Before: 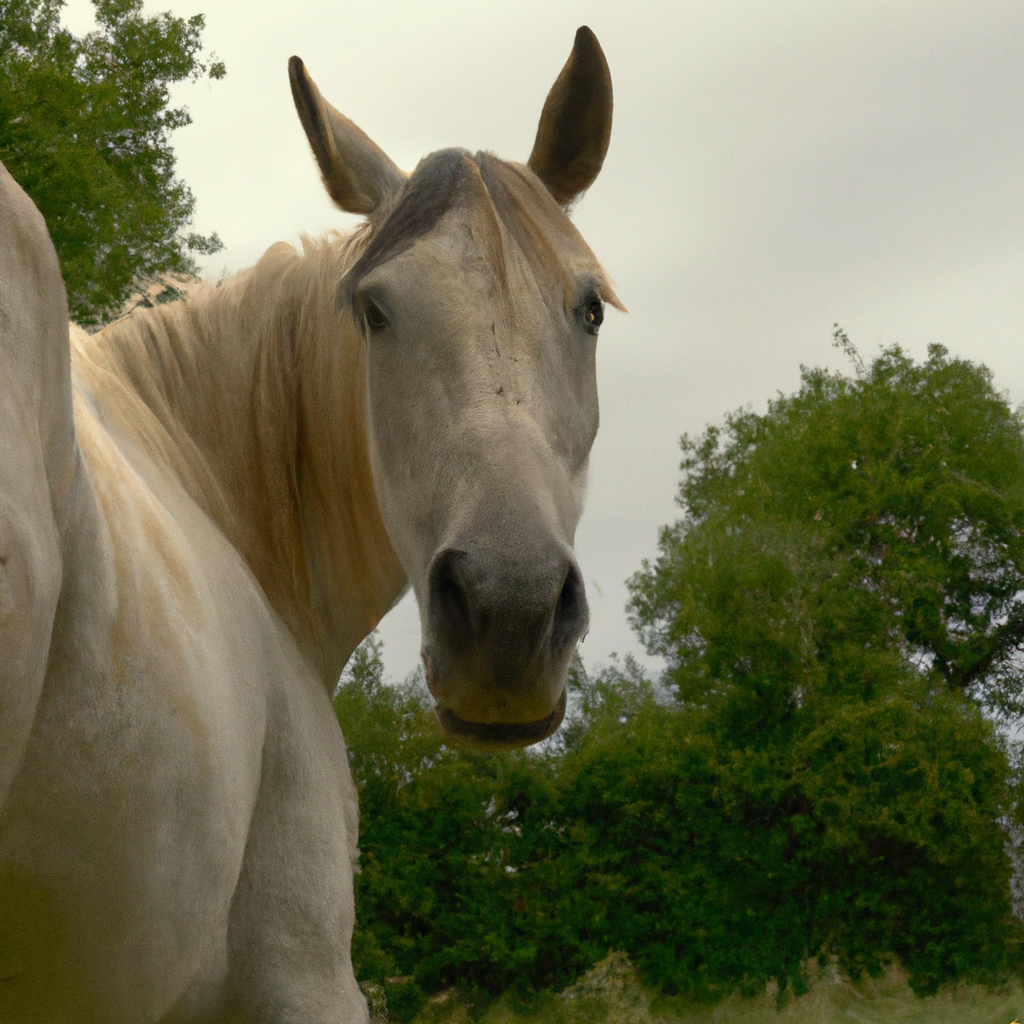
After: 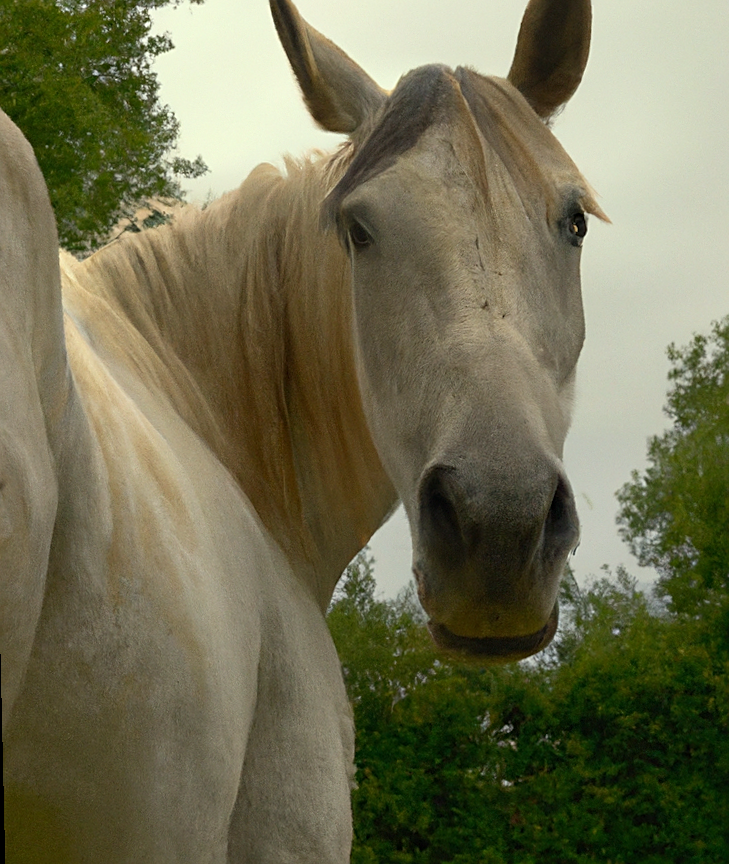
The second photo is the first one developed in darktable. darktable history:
rotate and perspective: rotation -1.32°, lens shift (horizontal) -0.031, crop left 0.015, crop right 0.985, crop top 0.047, crop bottom 0.982
sharpen: on, module defaults
crop: top 5.803%, right 27.864%, bottom 5.804%
color correction: highlights a* -2.68, highlights b* 2.57
